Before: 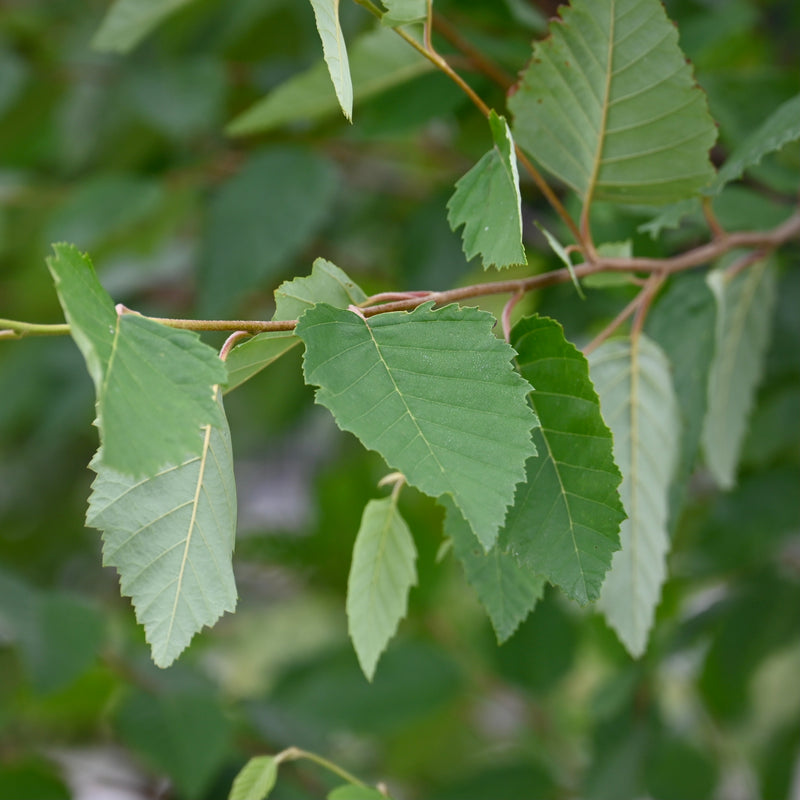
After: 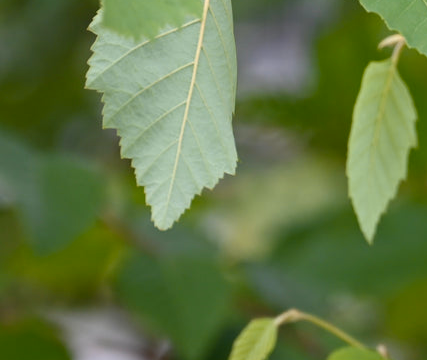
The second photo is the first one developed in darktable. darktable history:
crop and rotate: top 54.778%, right 46.61%, bottom 0.159%
color zones: curves: ch1 [(0.235, 0.558) (0.75, 0.5)]; ch2 [(0.25, 0.462) (0.749, 0.457)], mix 25.94%
